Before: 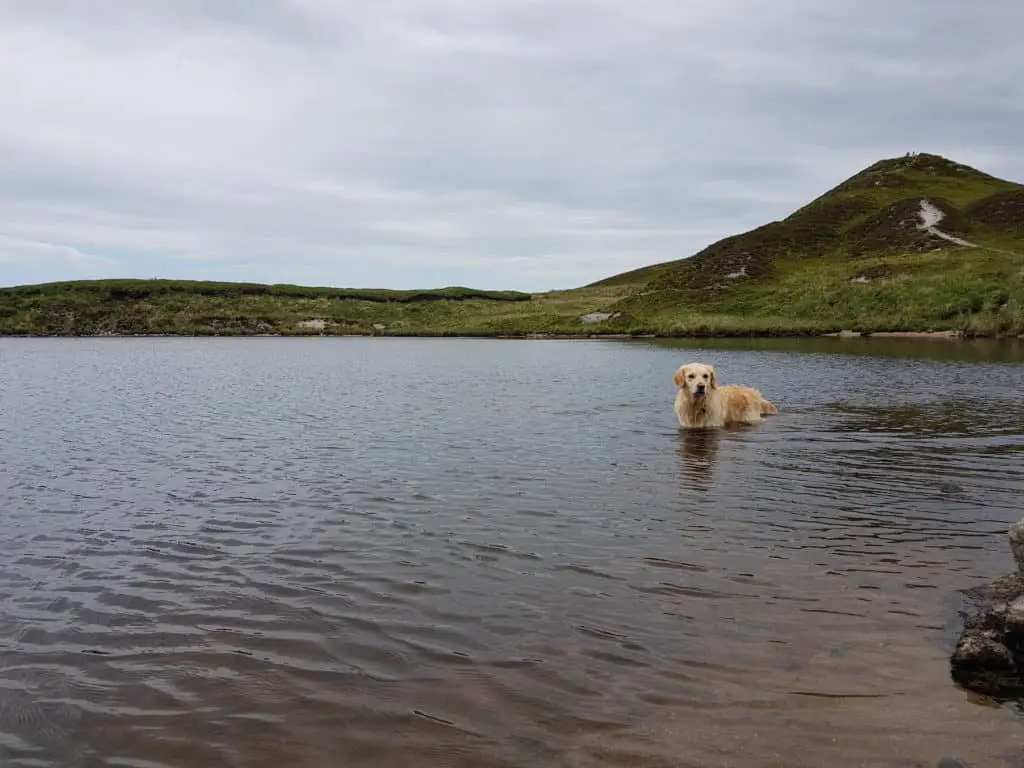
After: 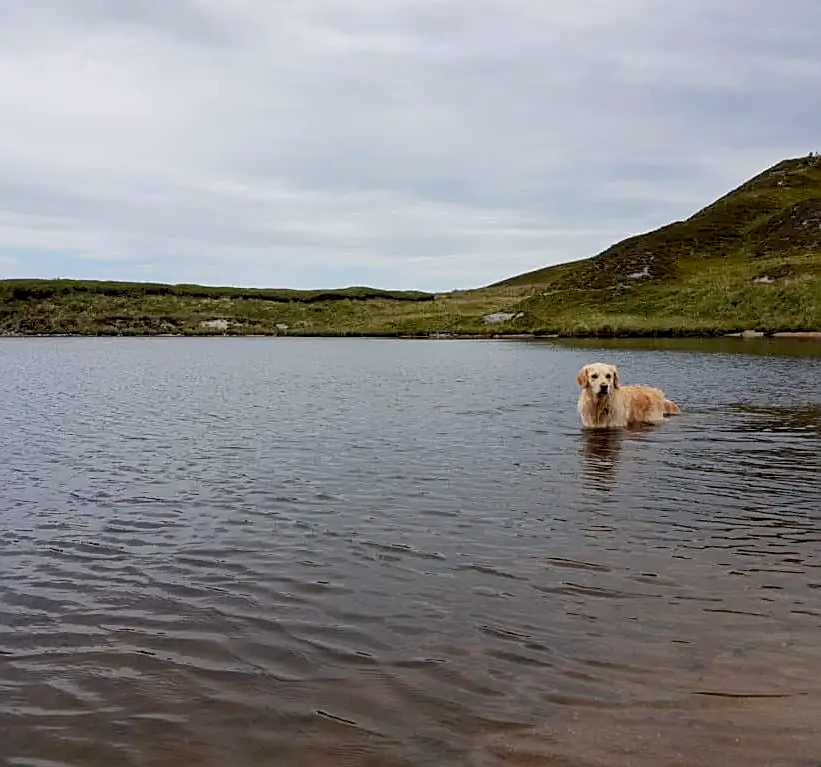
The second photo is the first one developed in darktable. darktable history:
sharpen: on, module defaults
exposure: black level correction 0.007, compensate exposure bias true, compensate highlight preservation false
crop and rotate: left 9.557%, right 10.211%
color zones: curves: ch1 [(0.309, 0.524) (0.41, 0.329) (0.508, 0.509)]; ch2 [(0.25, 0.457) (0.75, 0.5)]
